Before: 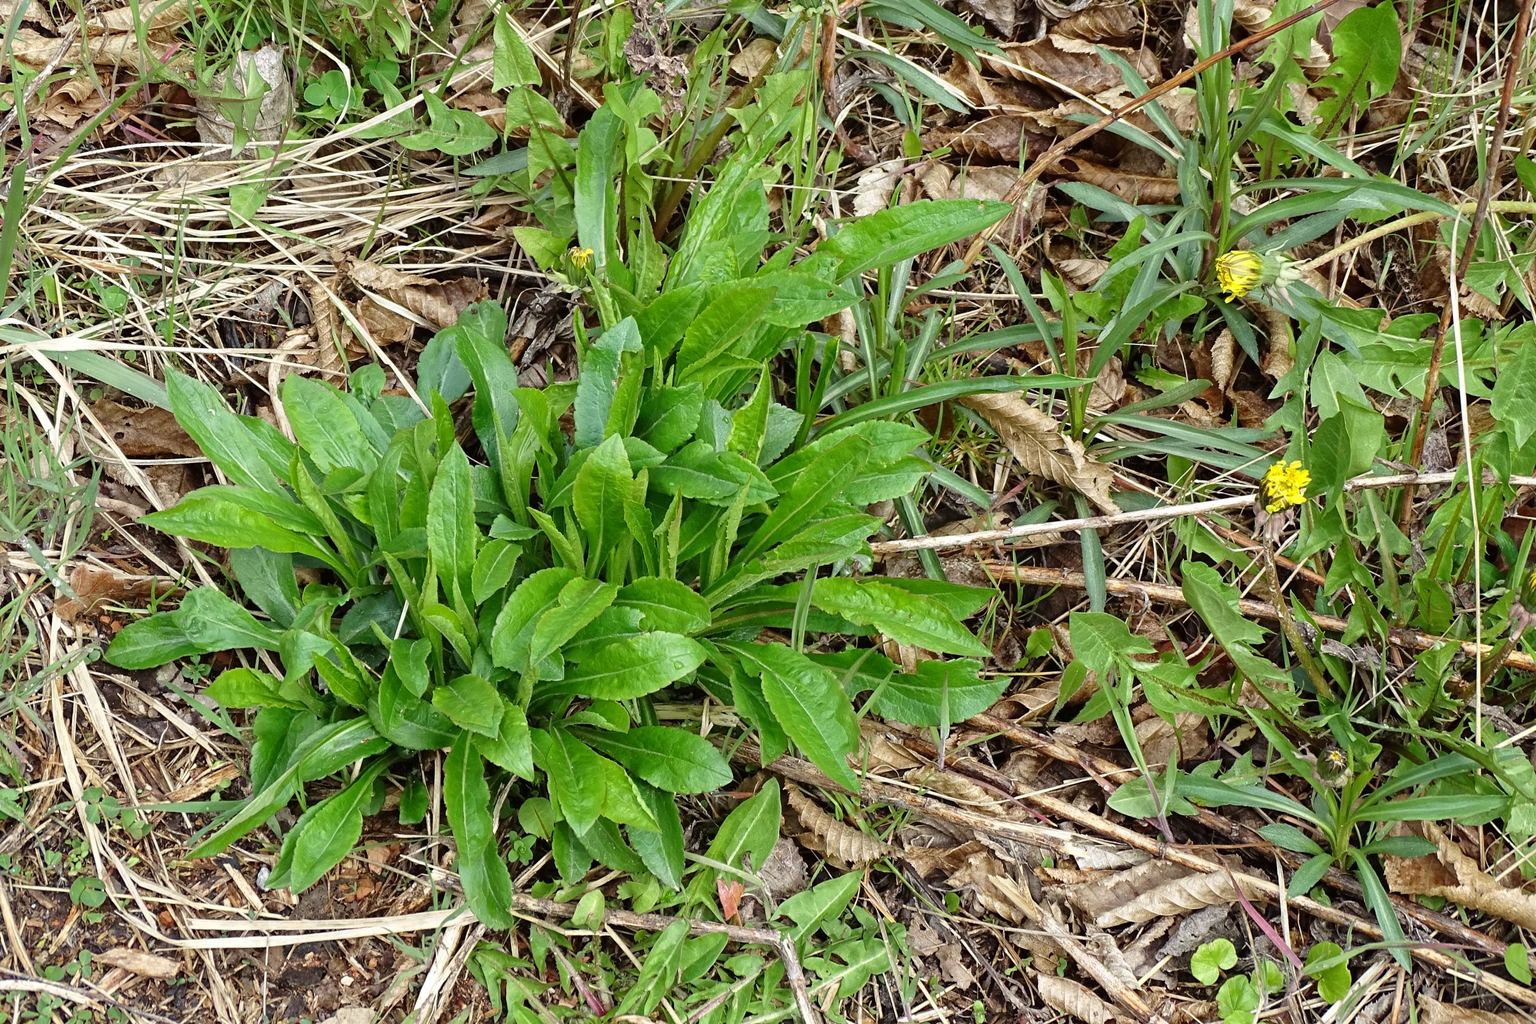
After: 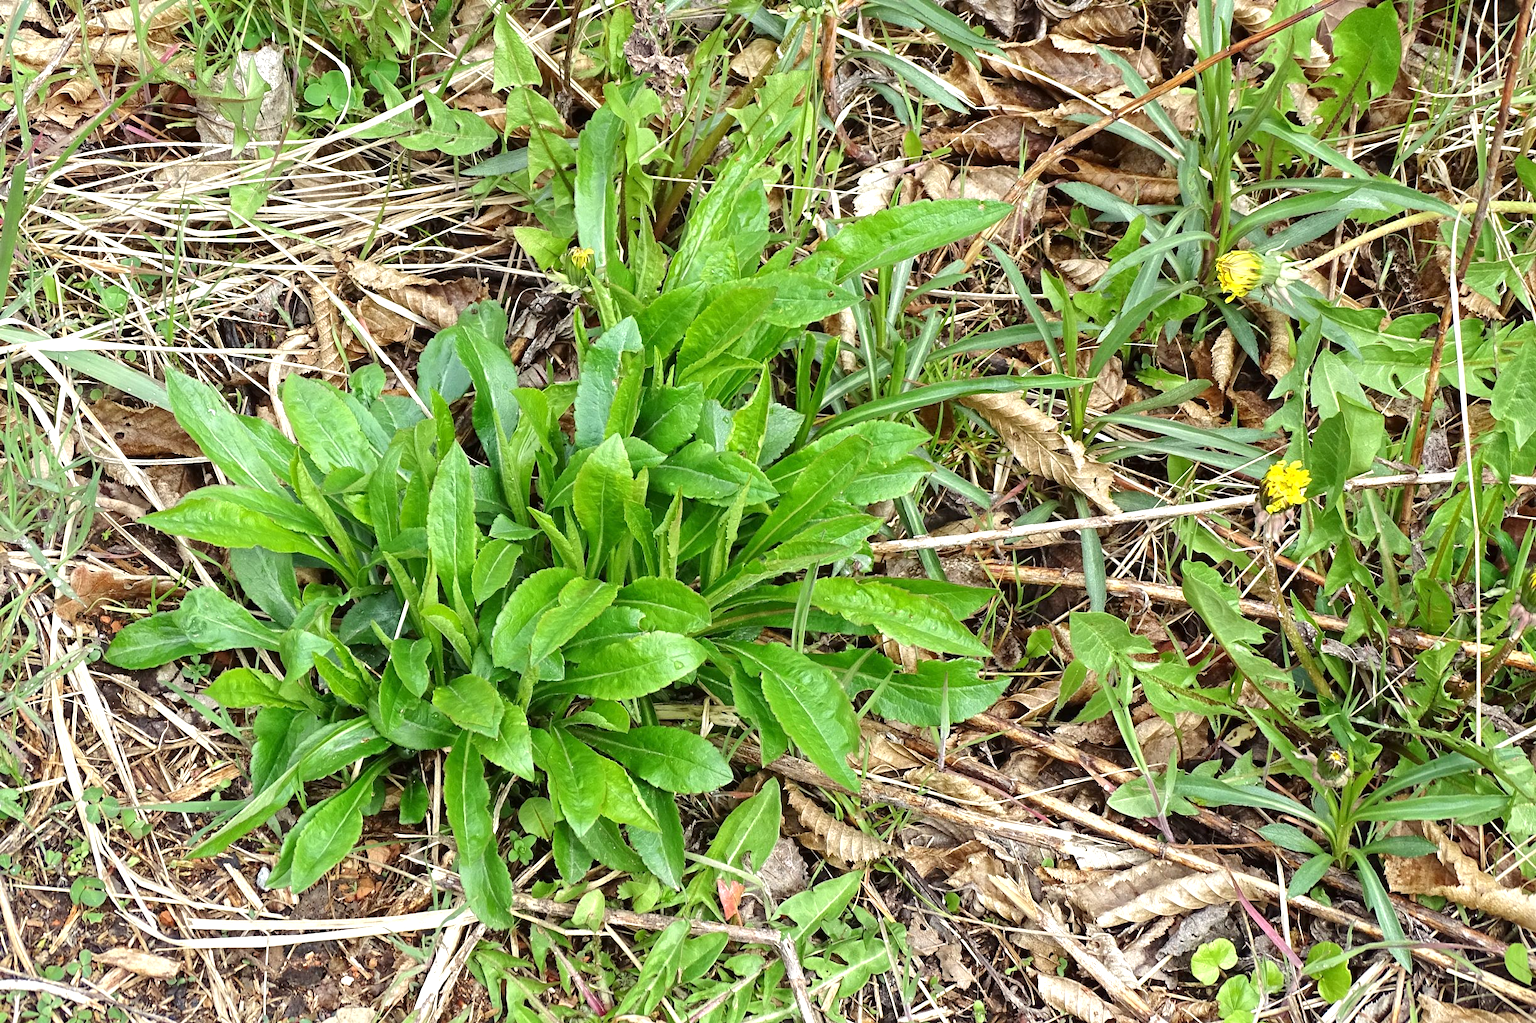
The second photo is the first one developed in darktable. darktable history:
tone equalizer: edges refinement/feathering 500, mask exposure compensation -1.57 EV, preserve details no
exposure: exposure 0.561 EV, compensate highlight preservation false
